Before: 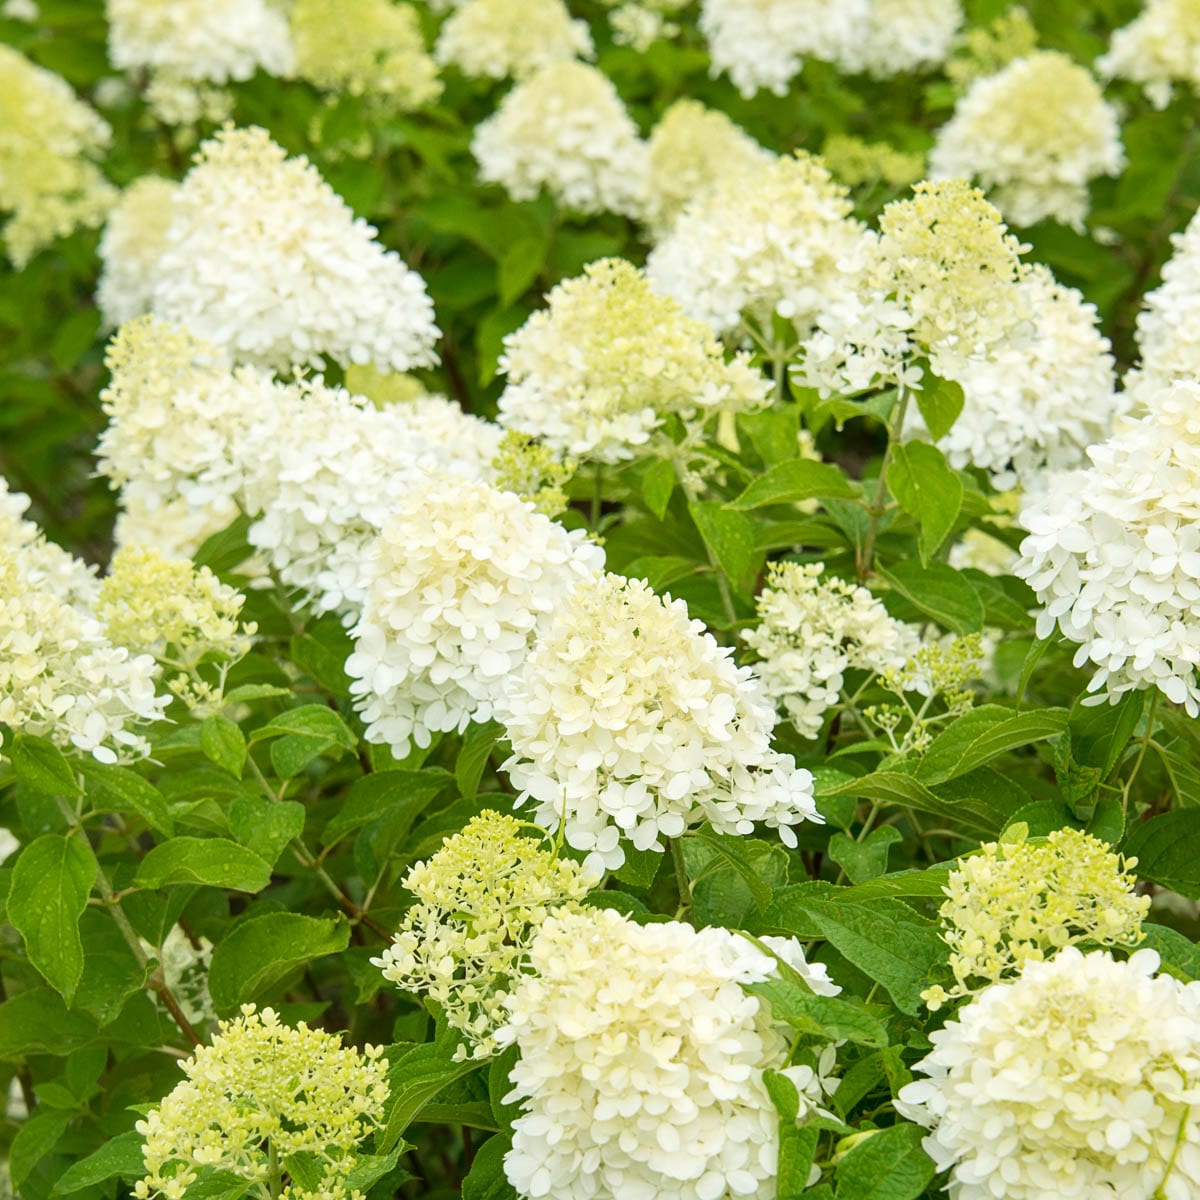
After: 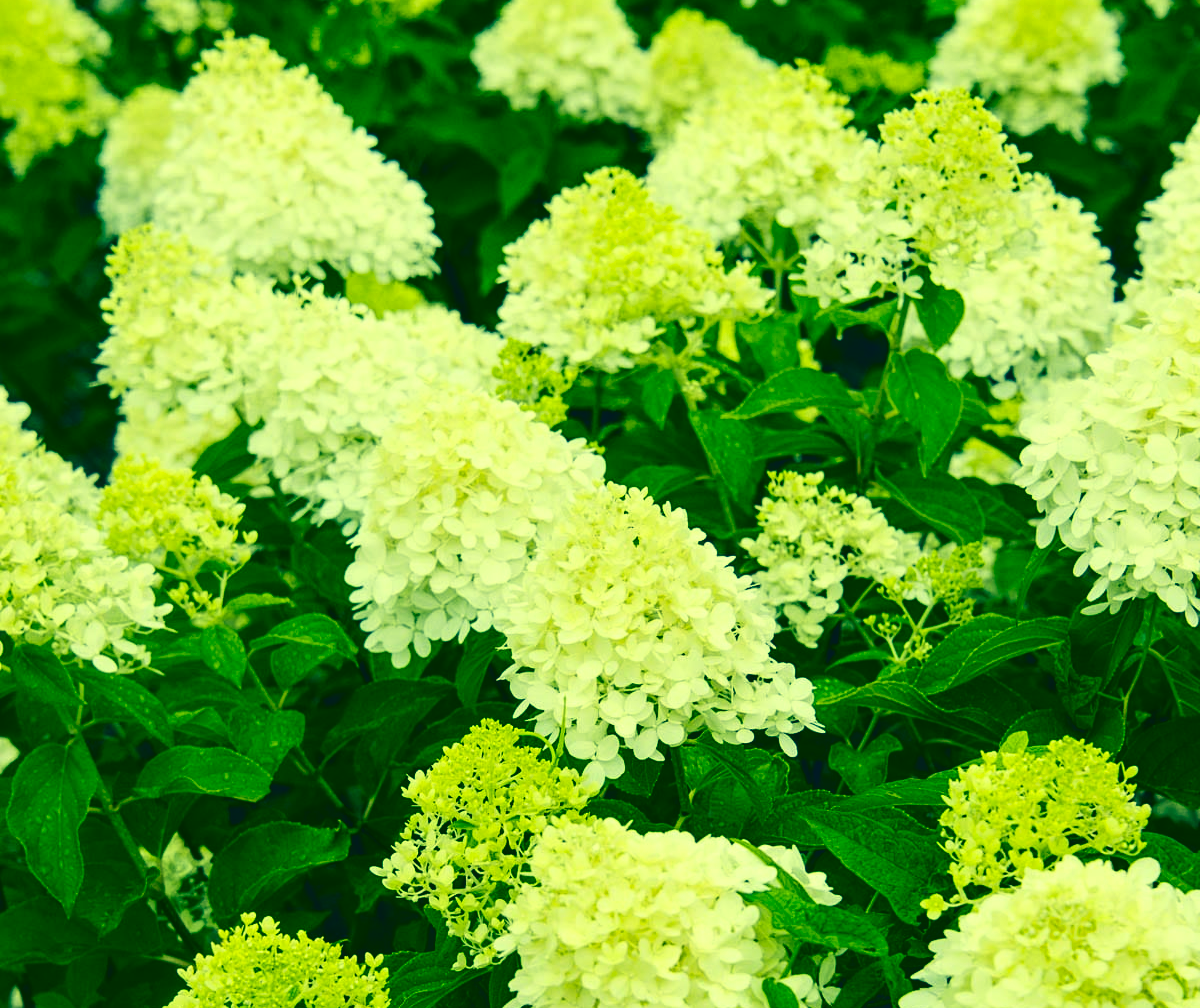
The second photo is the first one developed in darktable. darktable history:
color correction: highlights a* -15.58, highlights b* 40, shadows a* -40, shadows b* -26.18
crop: top 7.625%, bottom 8.027%
contrast brightness saturation: contrast 0.19, brightness -0.24, saturation 0.11
